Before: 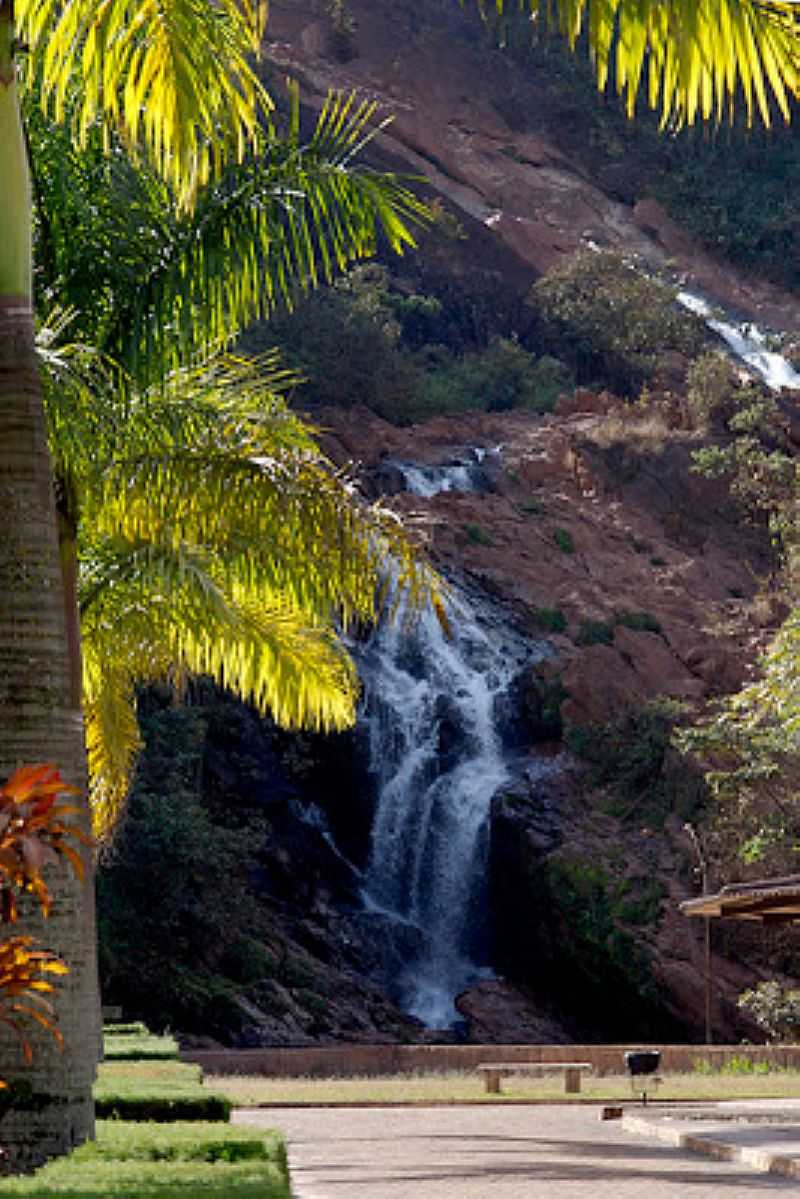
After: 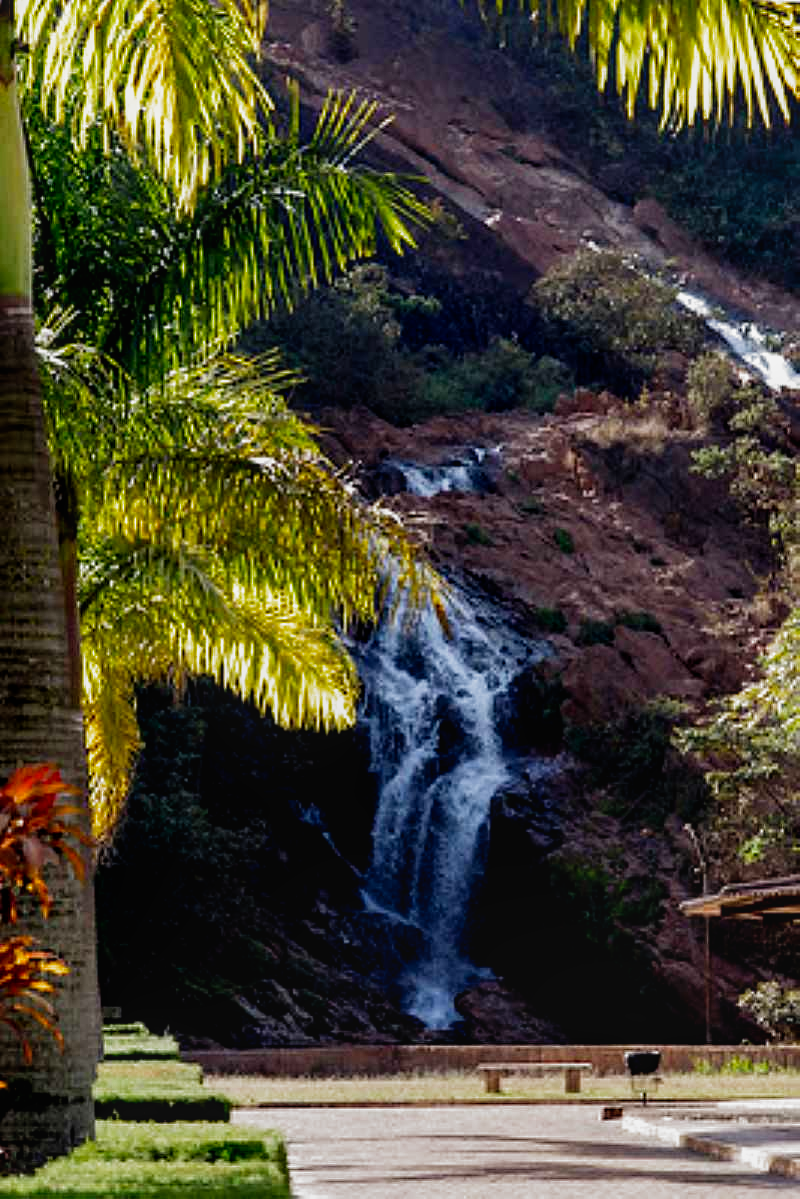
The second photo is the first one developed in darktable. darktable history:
local contrast: detail 110%
filmic rgb: black relative exposure -8.2 EV, white relative exposure 2.2 EV, threshold 3 EV, hardness 7.11, latitude 75%, contrast 1.325, highlights saturation mix -2%, shadows ↔ highlights balance 30%, preserve chrominance no, color science v5 (2021), contrast in shadows safe, contrast in highlights safe, enable highlight reconstruction true
